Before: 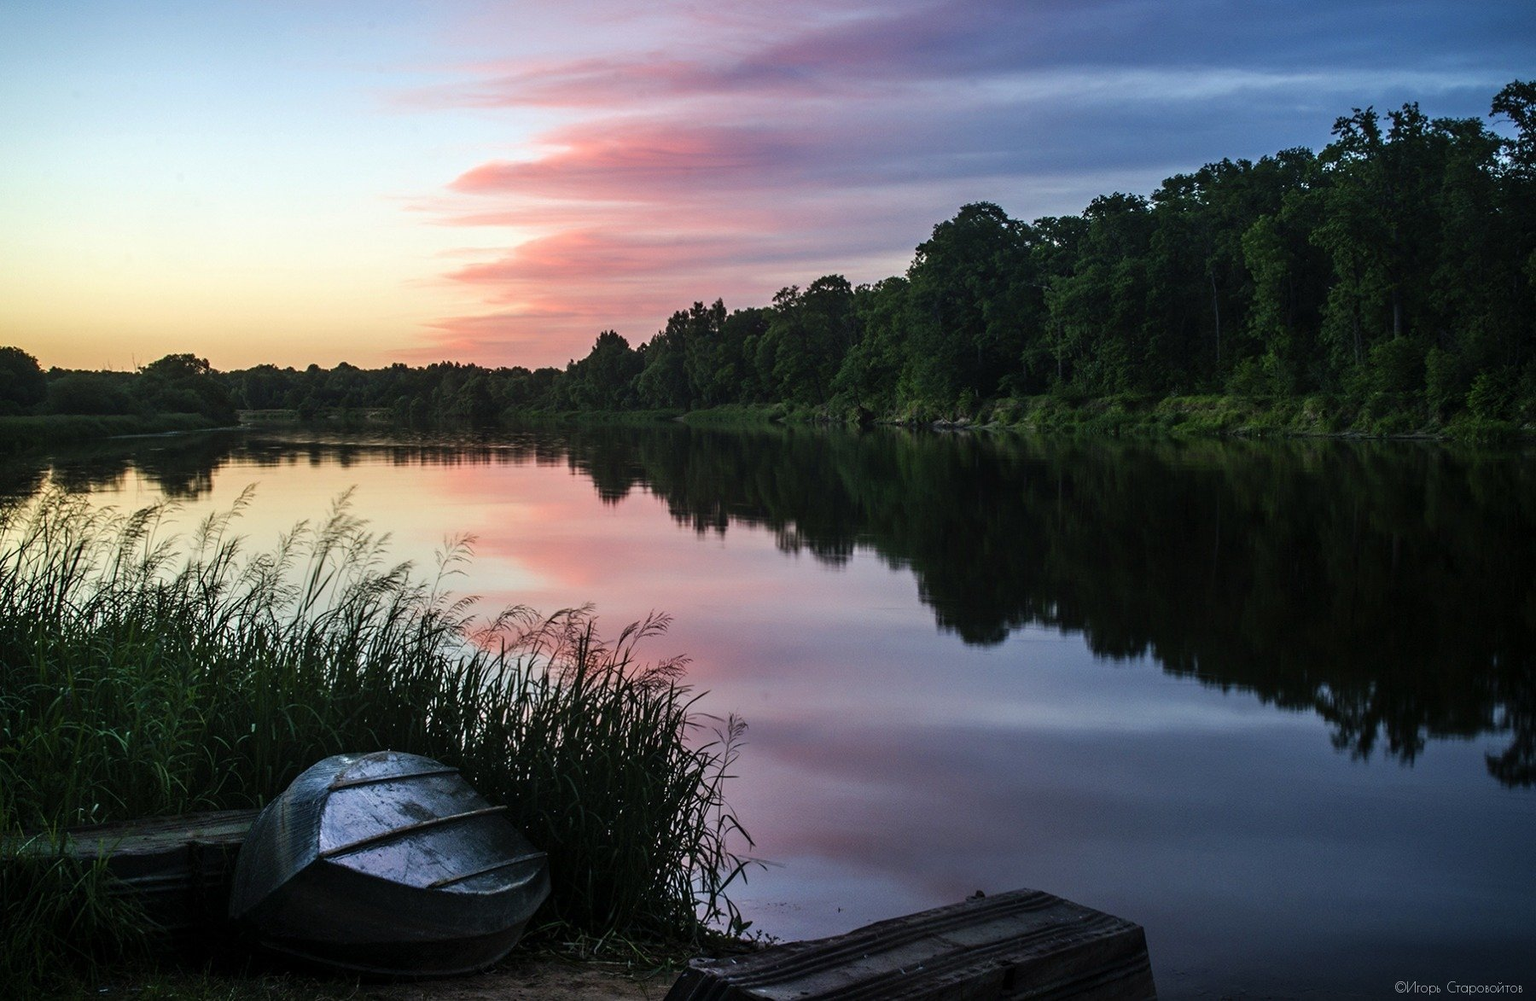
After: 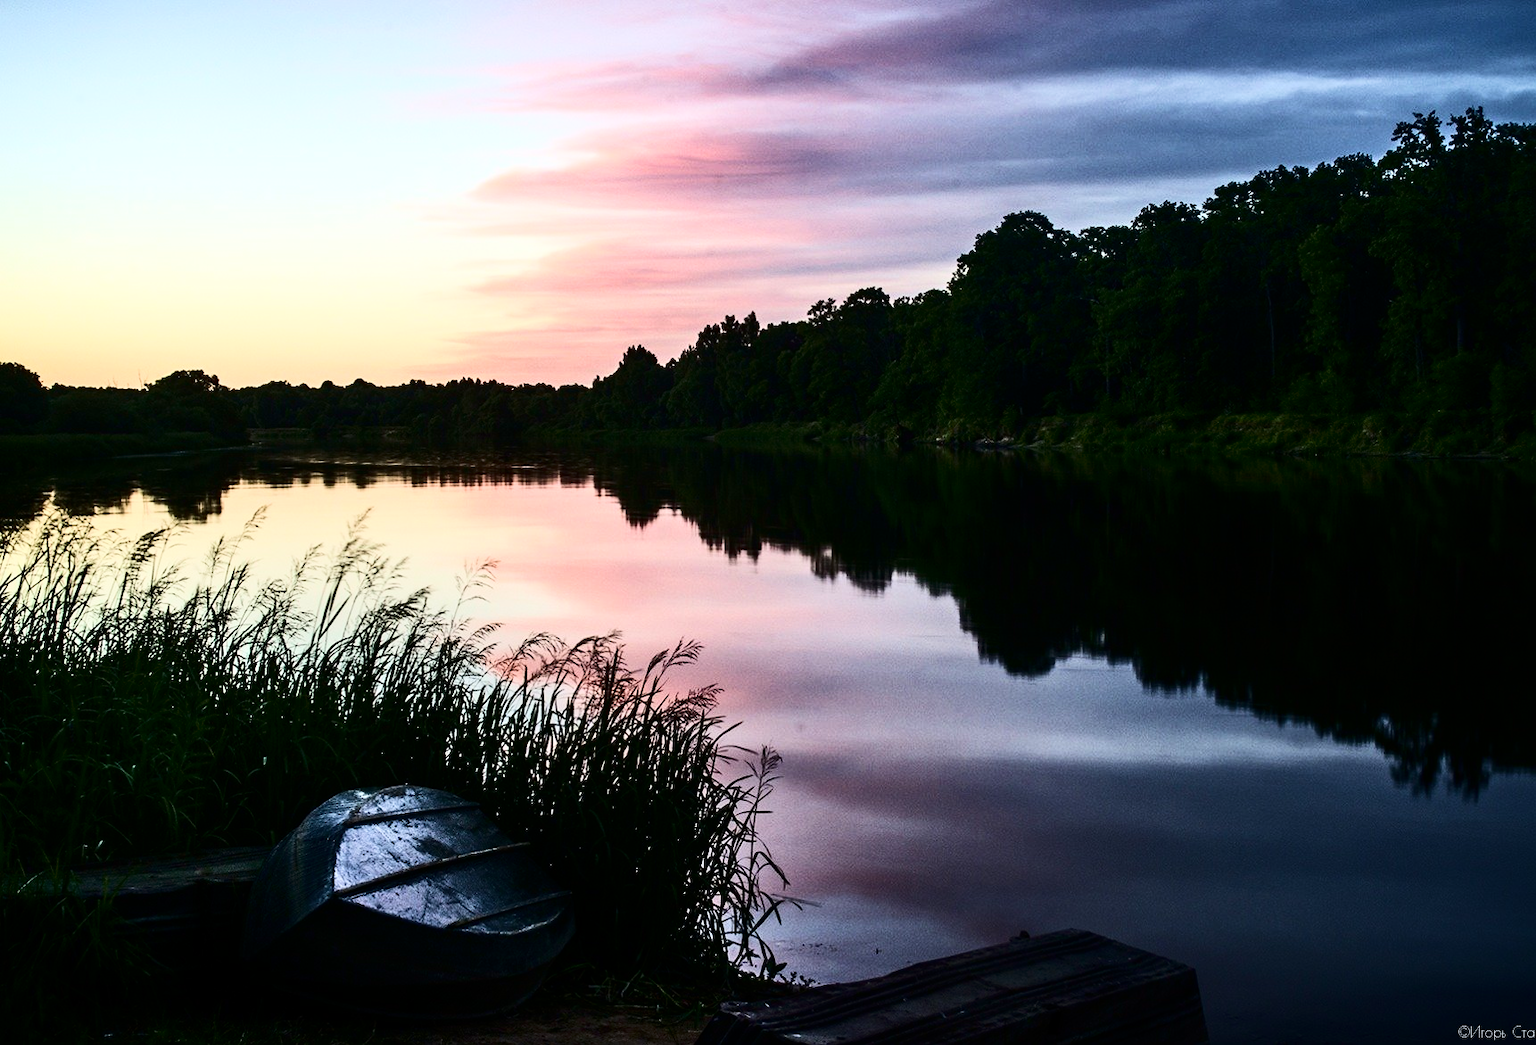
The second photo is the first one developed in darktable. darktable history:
contrast brightness saturation: contrast 0.515, saturation -0.1
velvia: on, module defaults
crop: right 4.332%, bottom 0.047%
